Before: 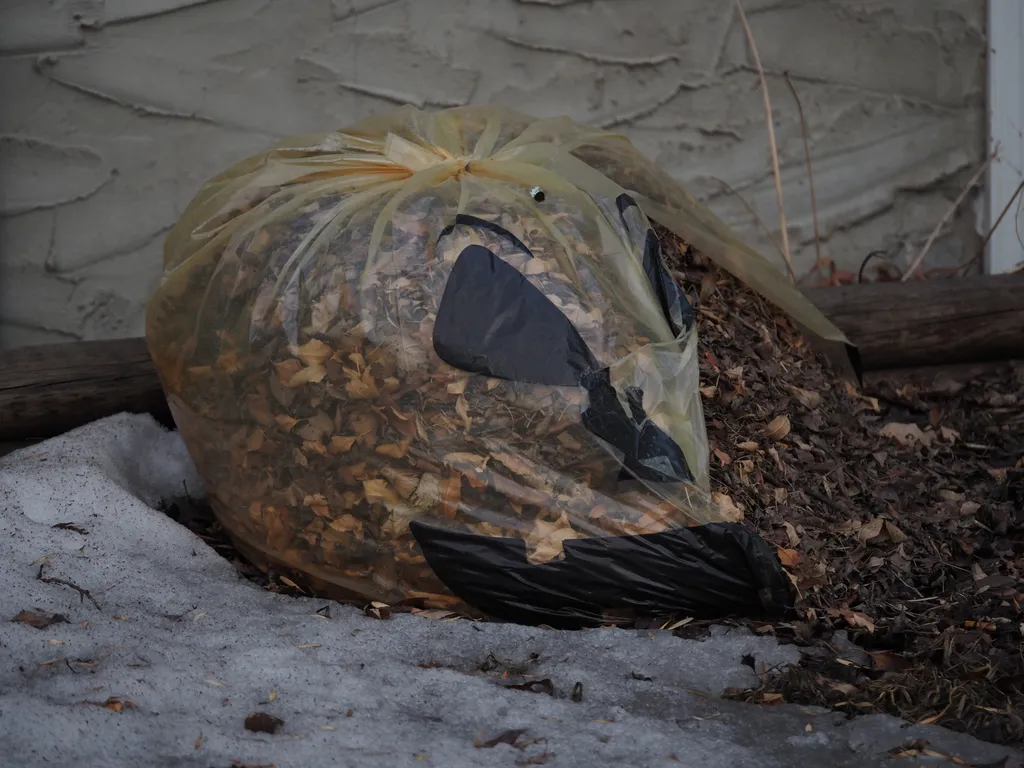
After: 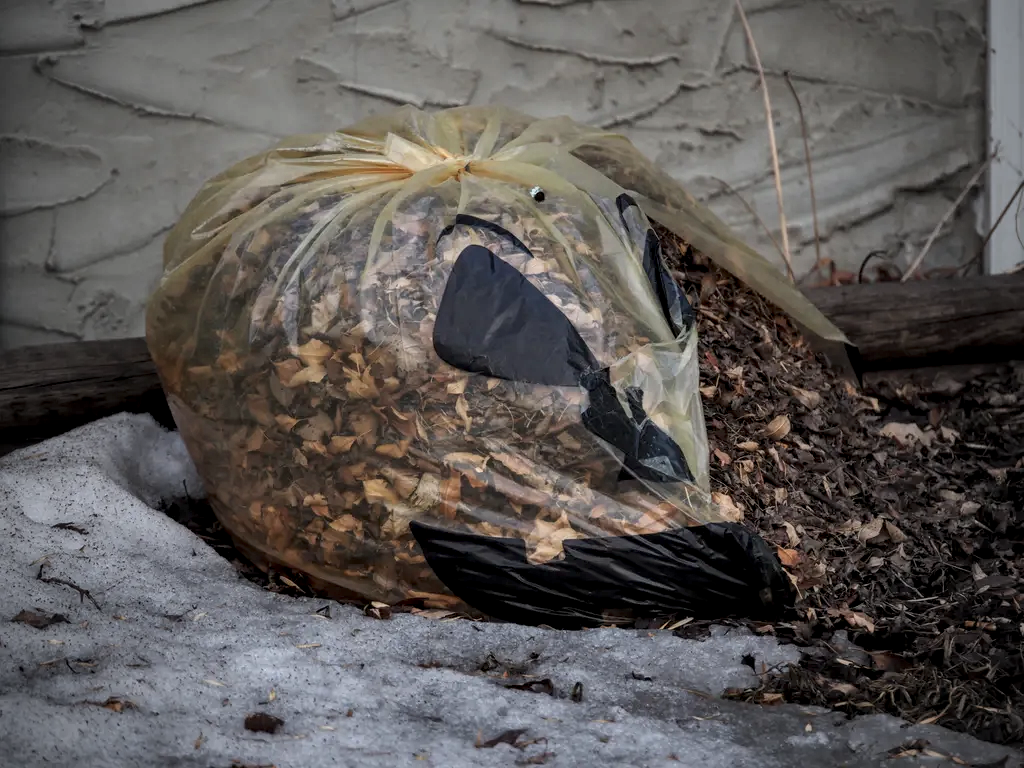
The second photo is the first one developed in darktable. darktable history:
exposure: black level correction 0, exposure 0.499 EV, compensate highlight preservation false
vignetting: fall-off start 96.35%, fall-off radius 99.21%, width/height ratio 0.612
local contrast: detail 150%
shadows and highlights: radius 126.92, shadows 30.54, highlights -31.06, low approximation 0.01, soften with gaussian
